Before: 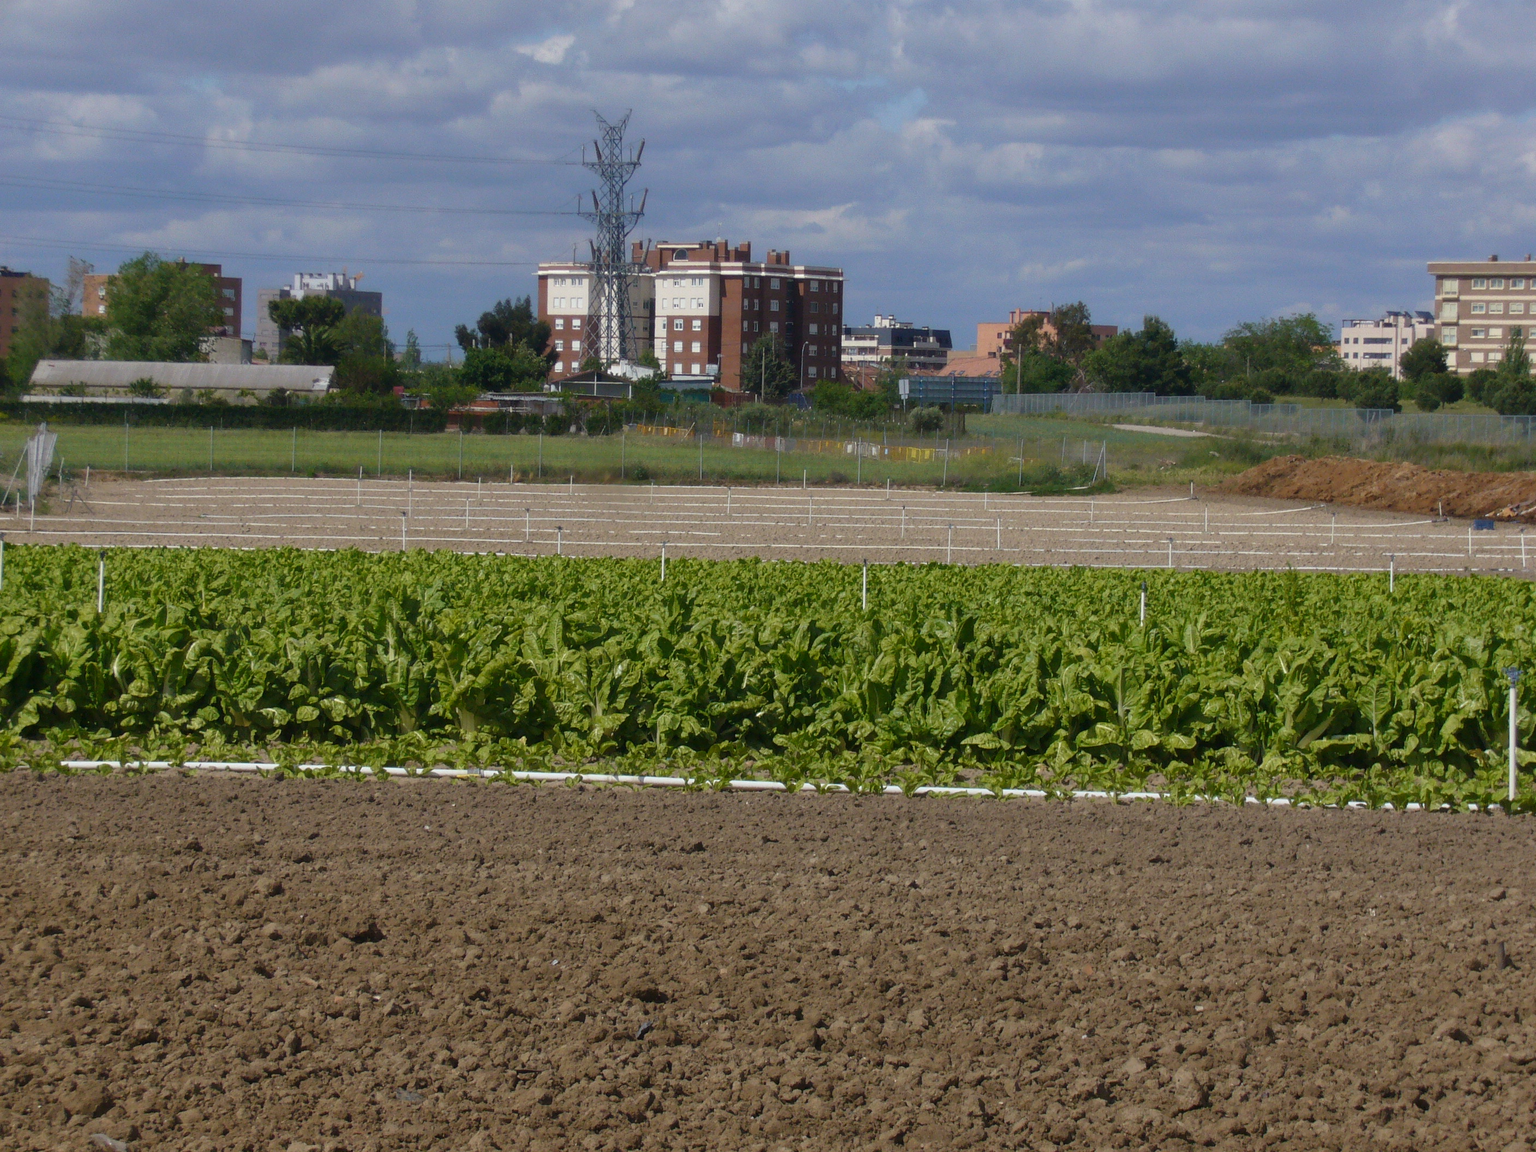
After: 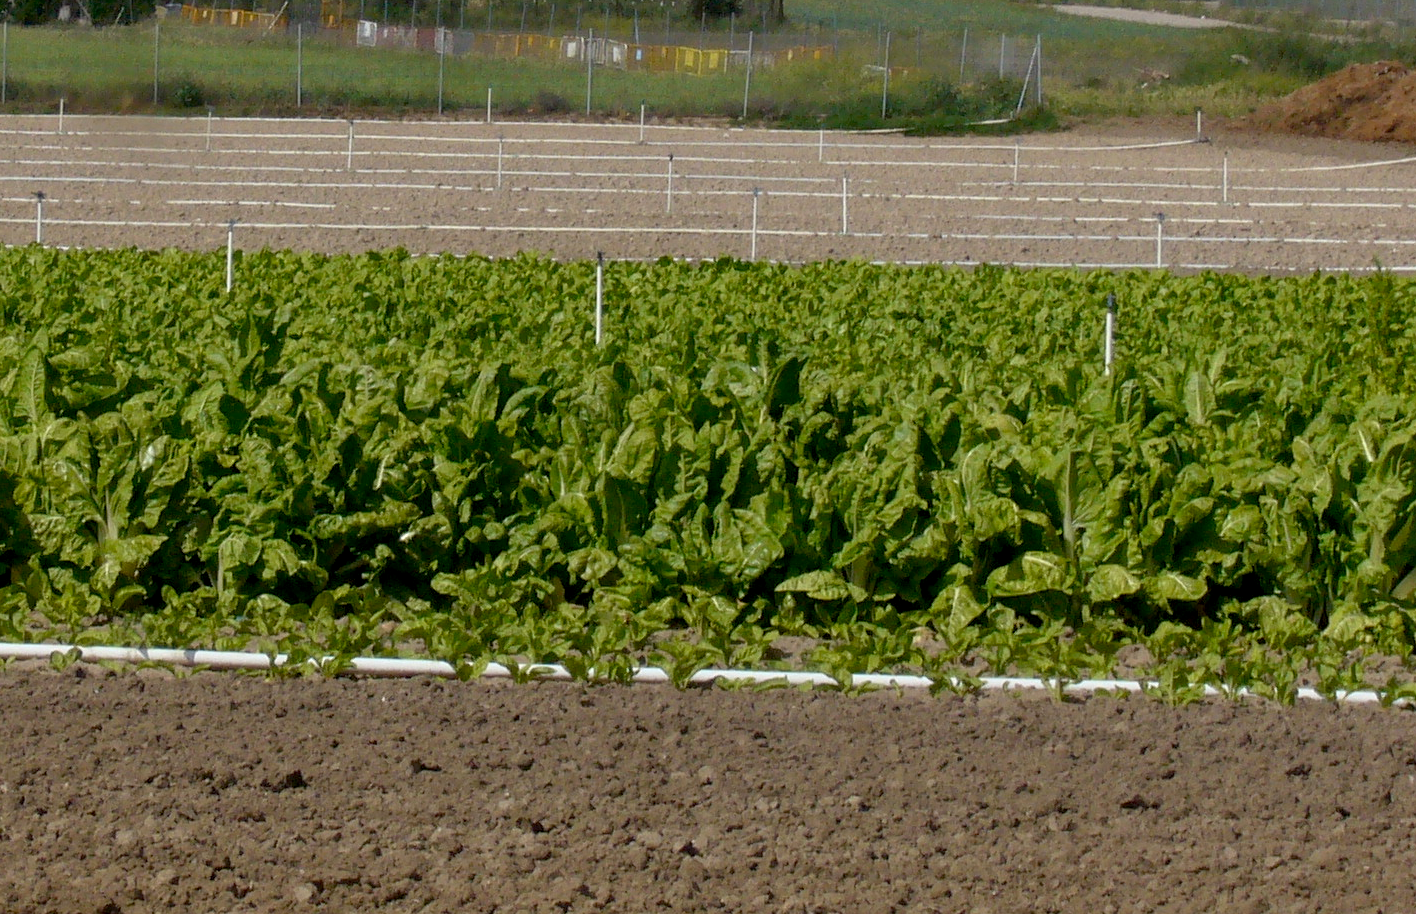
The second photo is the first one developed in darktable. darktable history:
crop: left 35.03%, top 36.625%, right 14.663%, bottom 20.057%
exposure: black level correction 0.009, exposure 0.119 EV, compensate highlight preservation false
white balance: emerald 1
